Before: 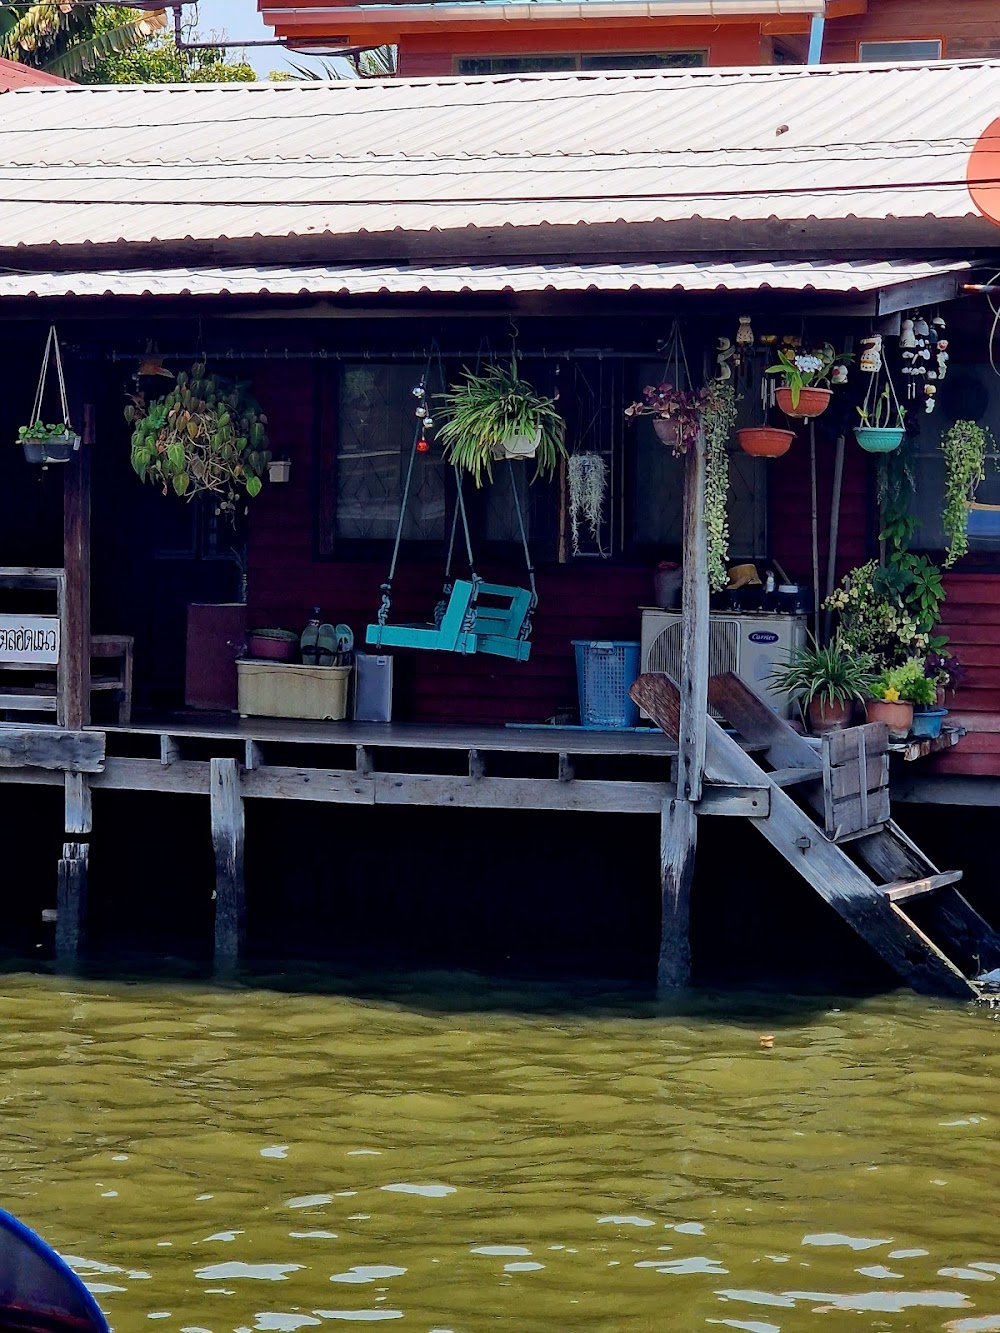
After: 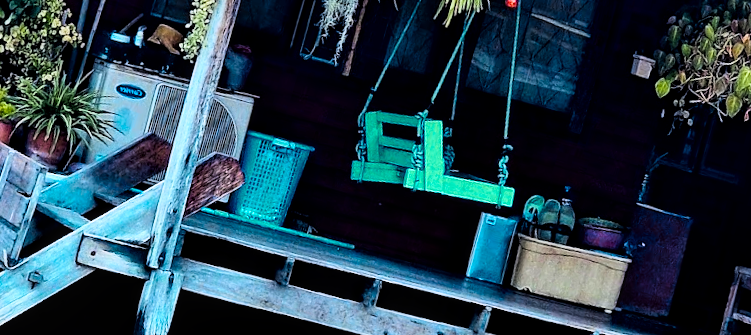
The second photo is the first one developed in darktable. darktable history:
exposure: black level correction 0, exposure 0.7 EV, compensate exposure bias true, compensate highlight preservation false
crop and rotate: angle 16.12°, top 30.835%, bottom 35.653%
filmic rgb: black relative exposure -7.92 EV, white relative exposure 4.13 EV, threshold 3 EV, hardness 4.02, latitude 51.22%, contrast 1.013, shadows ↔ highlights balance 5.35%, color science v5 (2021), contrast in shadows safe, contrast in highlights safe, enable highlight reconstruction true
local contrast: highlights 99%, shadows 86%, detail 160%, midtone range 0.2
color zones: curves: ch0 [(0.254, 0.492) (0.724, 0.62)]; ch1 [(0.25, 0.528) (0.719, 0.796)]; ch2 [(0, 0.472) (0.25, 0.5) (0.73, 0.184)]
tone equalizer: -8 EV -0.75 EV, -7 EV -0.7 EV, -6 EV -0.6 EV, -5 EV -0.4 EV, -3 EV 0.4 EV, -2 EV 0.6 EV, -1 EV 0.7 EV, +0 EV 0.75 EV, edges refinement/feathering 500, mask exposure compensation -1.57 EV, preserve details no
